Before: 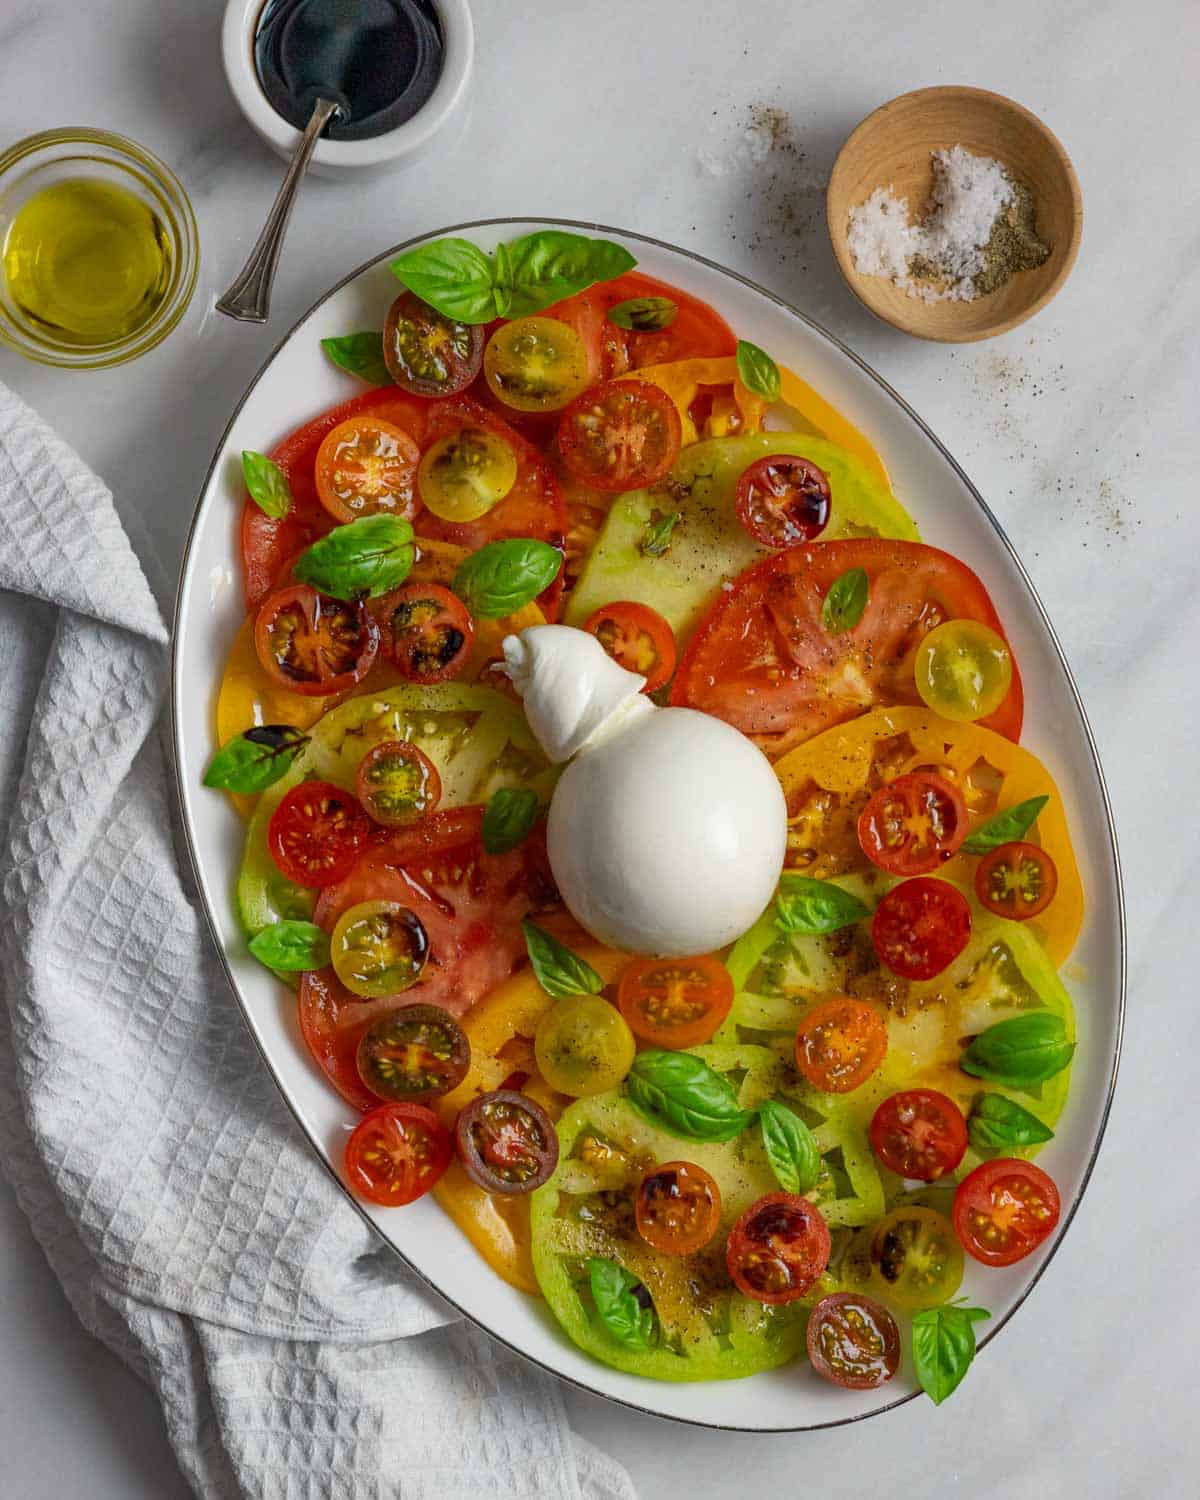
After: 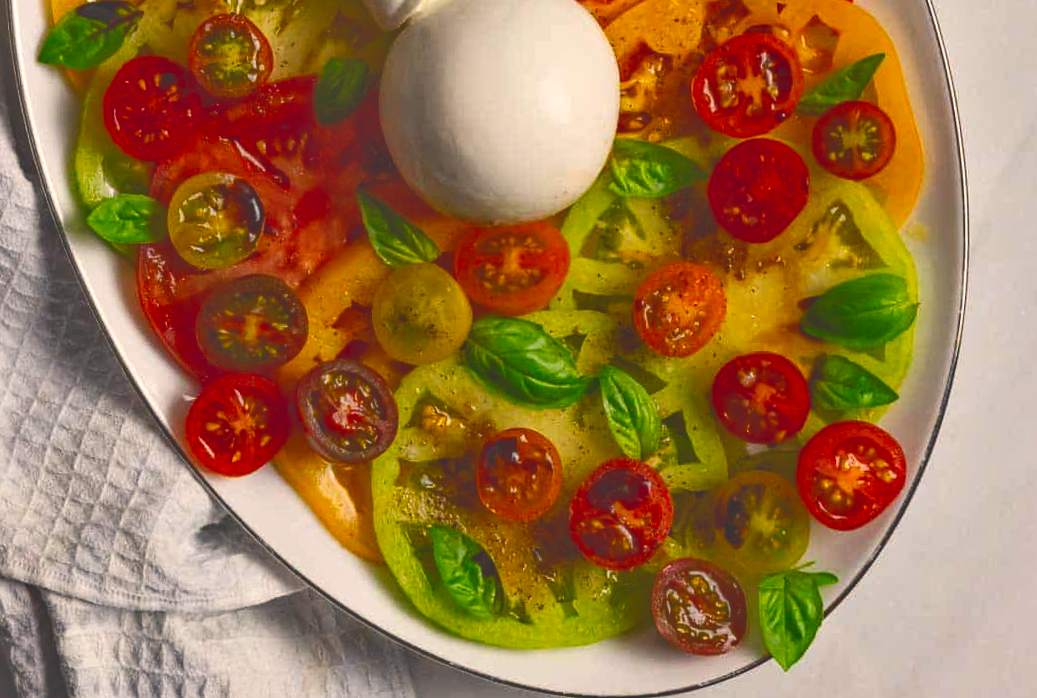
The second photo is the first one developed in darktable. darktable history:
color balance rgb: shadows lift › chroma 2%, shadows lift › hue 247.2°, power › chroma 0.3%, power › hue 25.2°, highlights gain › chroma 3%, highlights gain › hue 60°, global offset › luminance 2%, perceptual saturation grading › global saturation 20%, perceptual saturation grading › highlights -20%, perceptual saturation grading › shadows 30%
crop and rotate: left 13.306%, top 48.129%, bottom 2.928%
contrast brightness saturation: contrast 0.12, brightness -0.12, saturation 0.2
exposure: black level correction -0.023, exposure -0.039 EV, compensate highlight preservation false
tone equalizer: -8 EV -0.528 EV, -7 EV -0.319 EV, -6 EV -0.083 EV, -5 EV 0.413 EV, -4 EV 0.985 EV, -3 EV 0.791 EV, -2 EV -0.01 EV, -1 EV 0.14 EV, +0 EV -0.012 EV, smoothing 1
rotate and perspective: rotation -1.32°, lens shift (horizontal) -0.031, crop left 0.015, crop right 0.985, crop top 0.047, crop bottom 0.982
